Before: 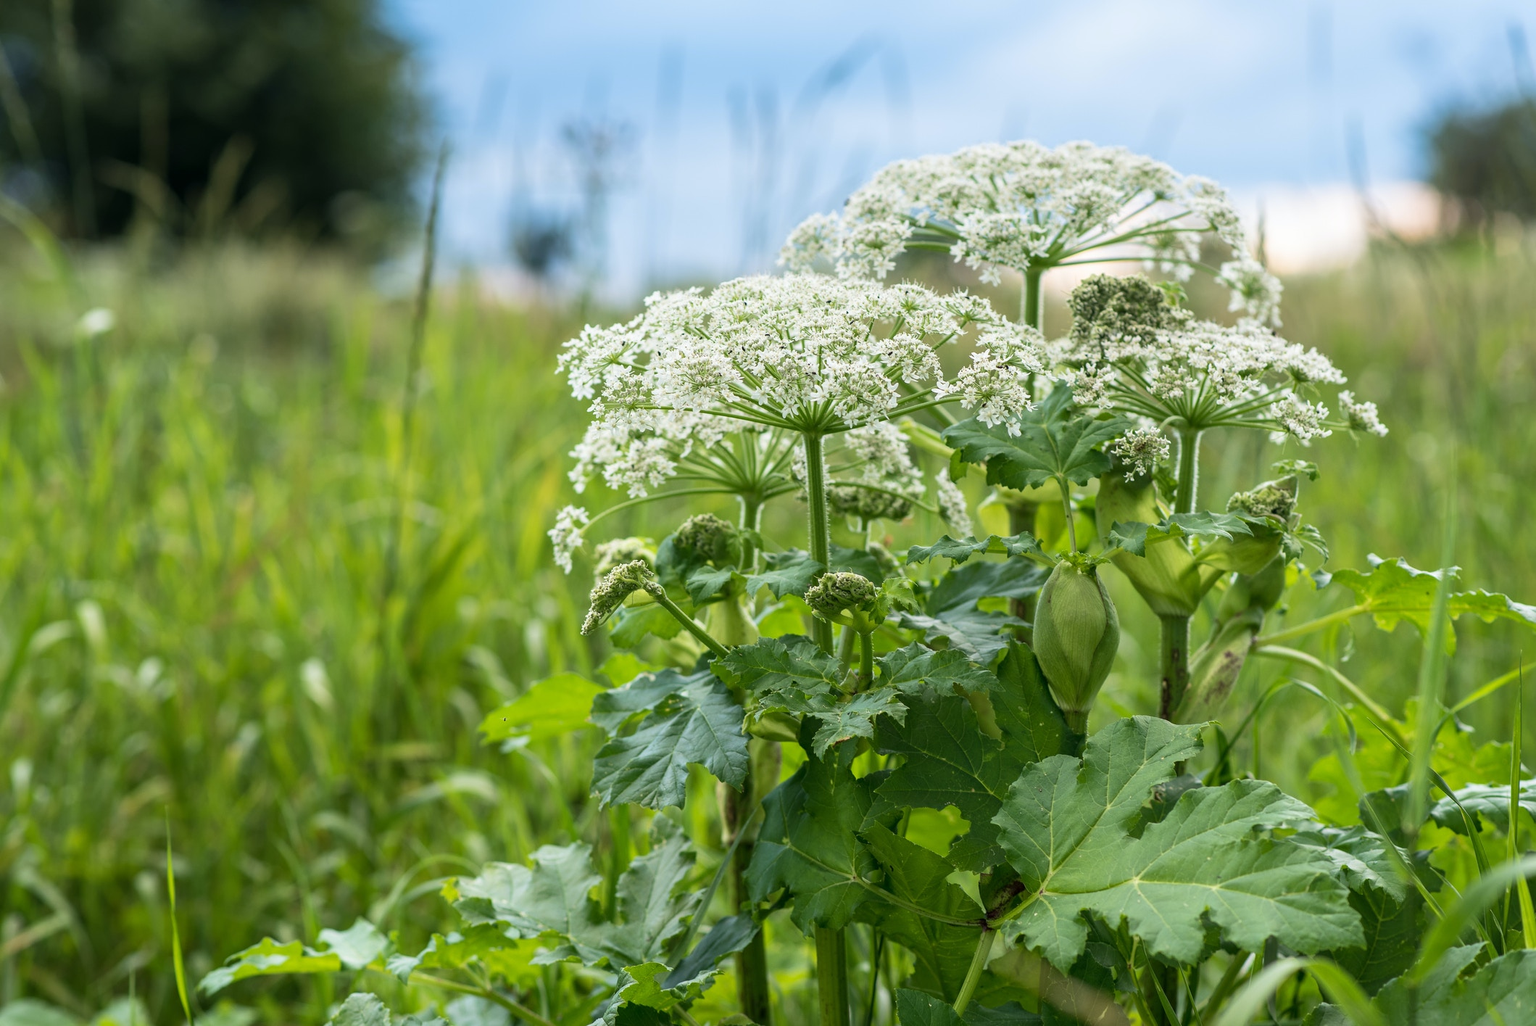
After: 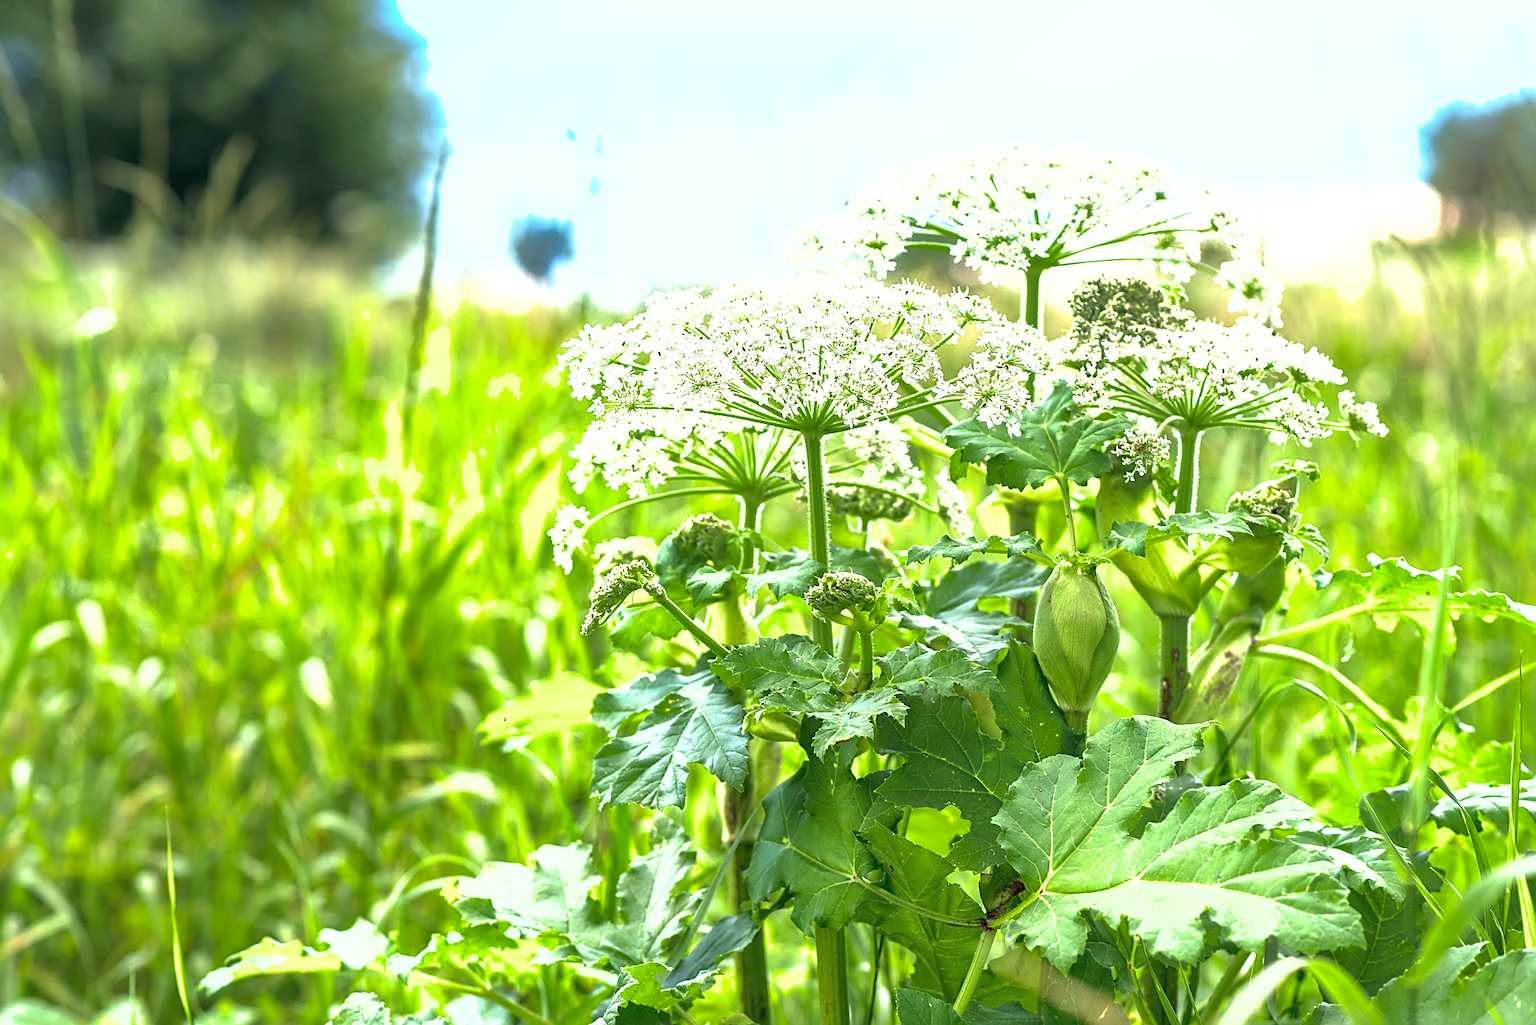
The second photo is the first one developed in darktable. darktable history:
exposure: black level correction 0, exposure 1.45 EV, compensate exposure bias true, compensate highlight preservation false
sharpen: on, module defaults
shadows and highlights: on, module defaults
